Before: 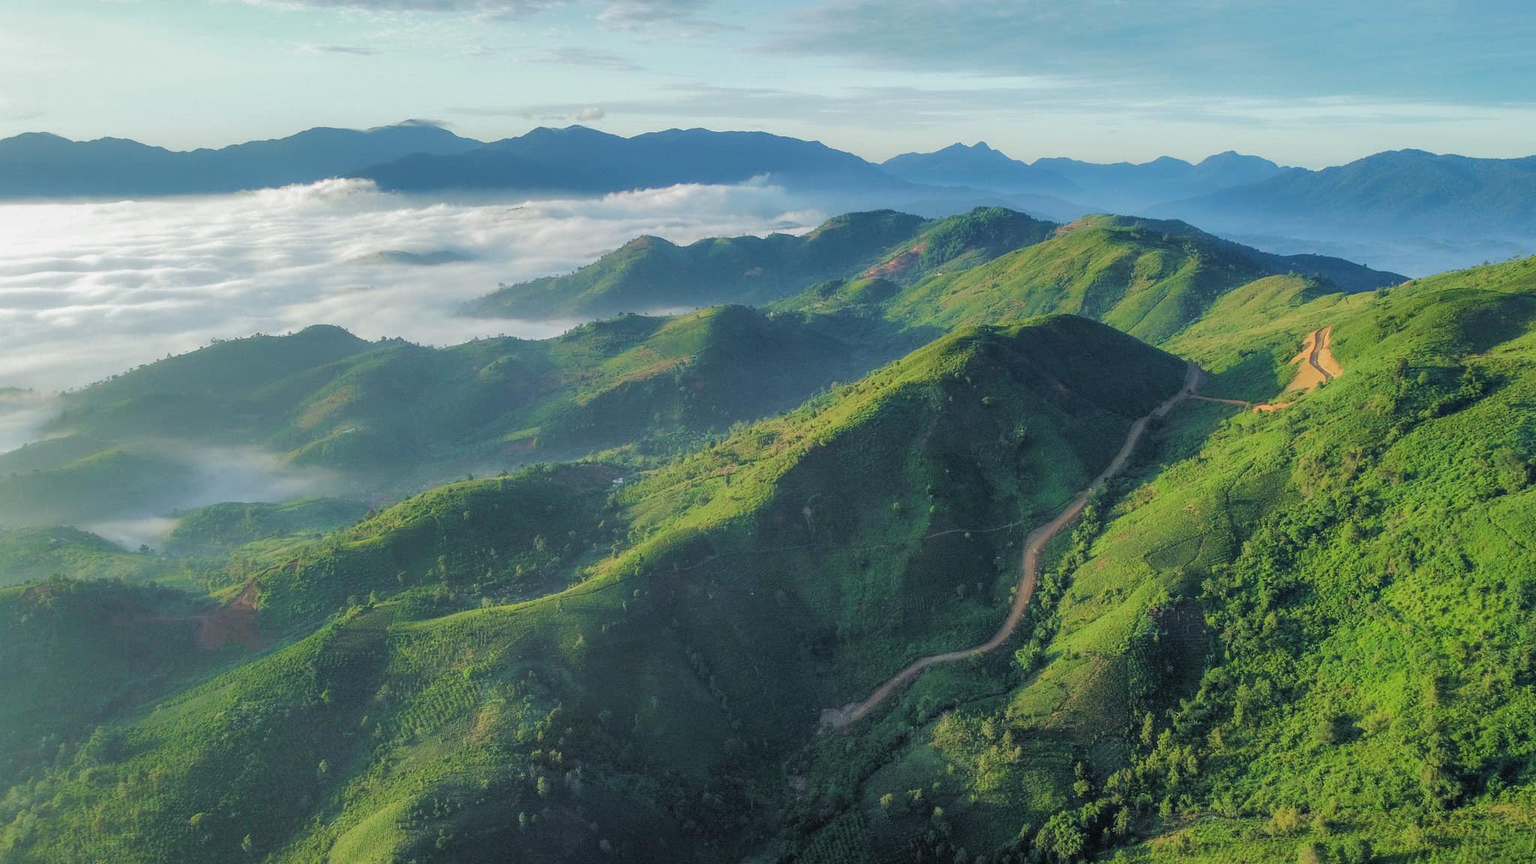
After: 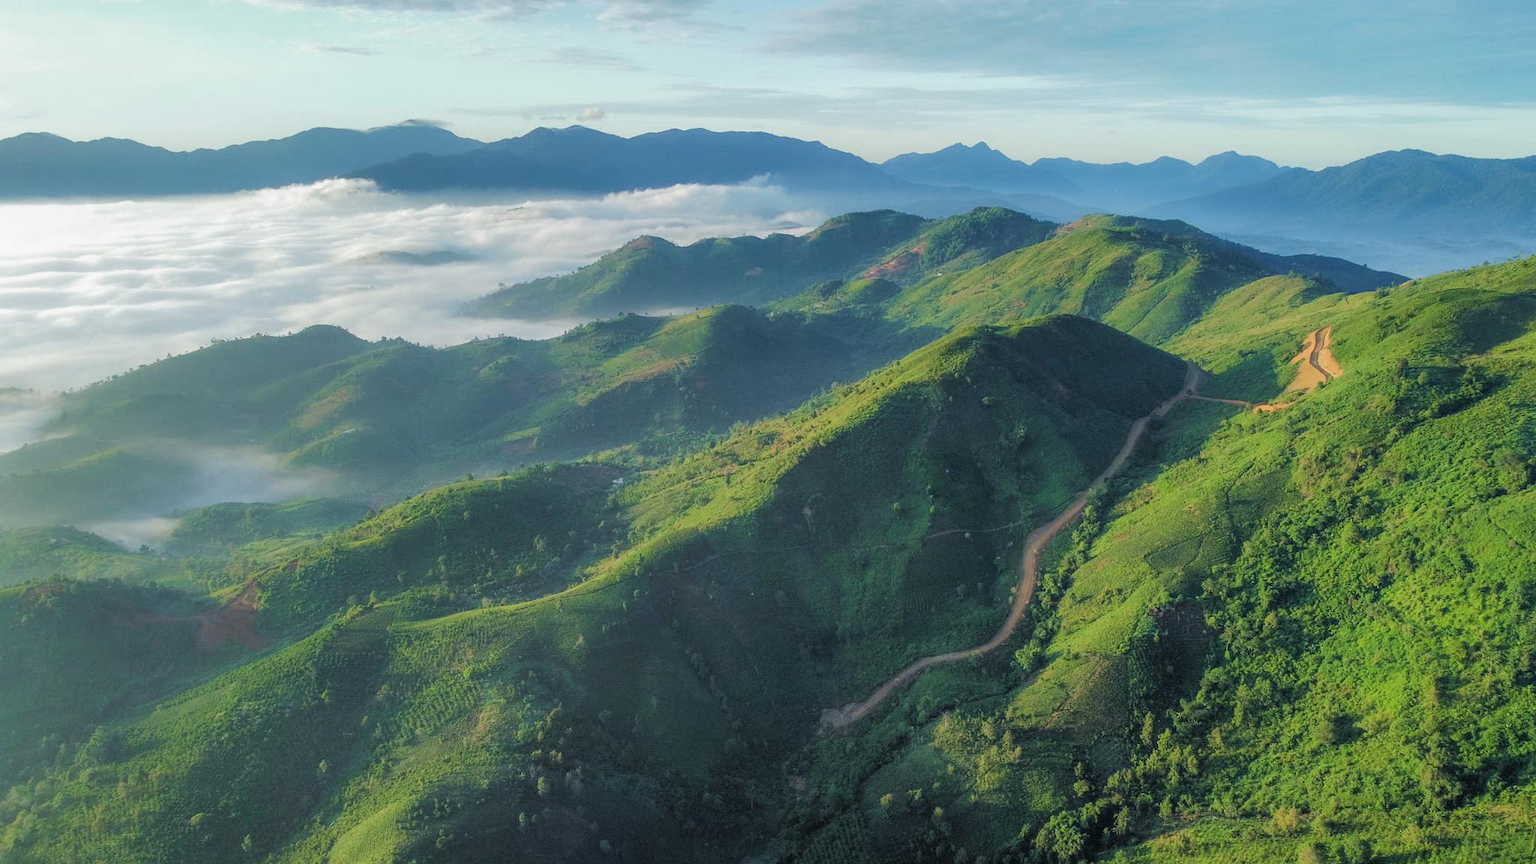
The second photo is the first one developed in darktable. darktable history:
shadows and highlights: shadows -0.129, highlights 38.03
